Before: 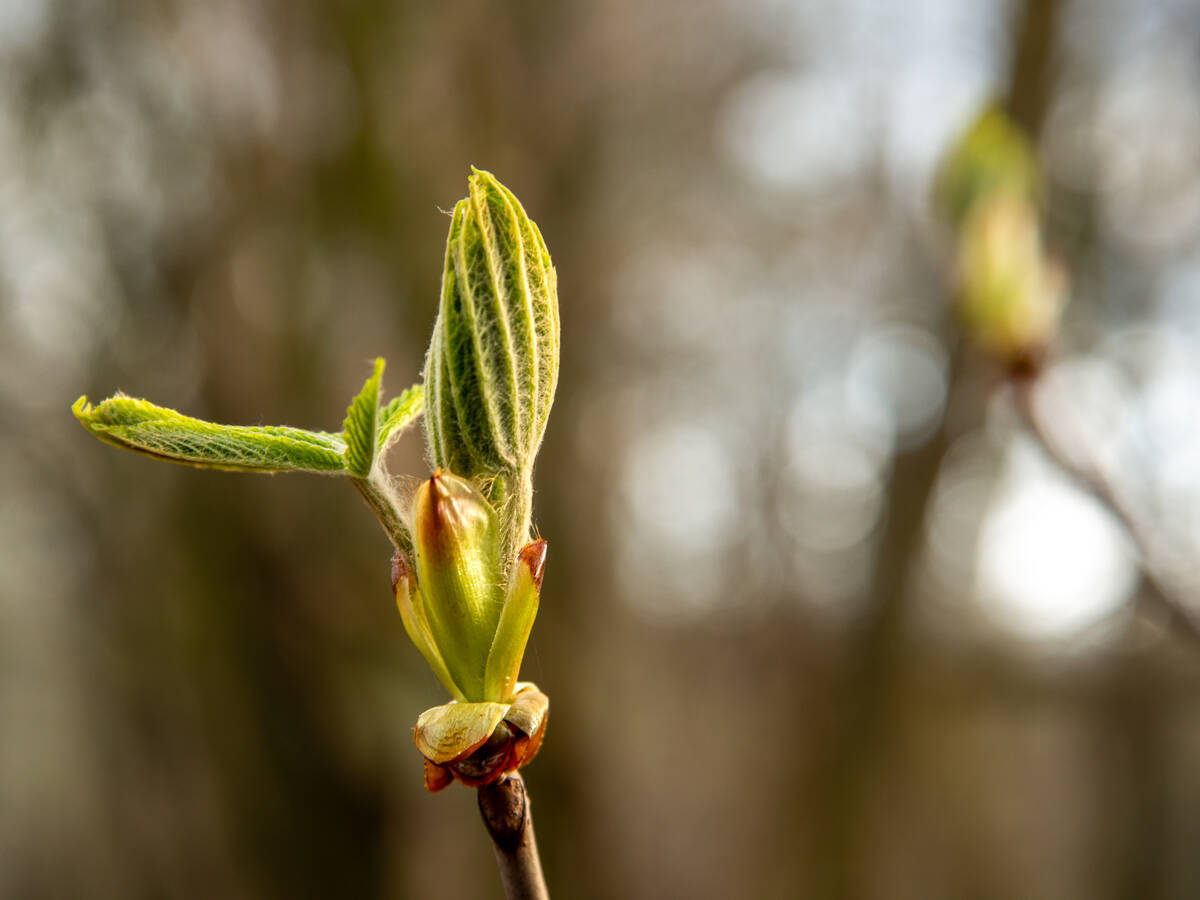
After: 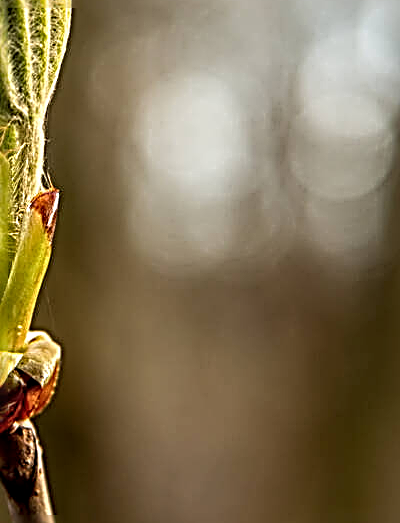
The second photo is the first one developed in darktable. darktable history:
crop: left 40.676%, top 39.016%, right 25.932%, bottom 2.786%
sharpen: radius 3.184, amount 1.714
local contrast: on, module defaults
